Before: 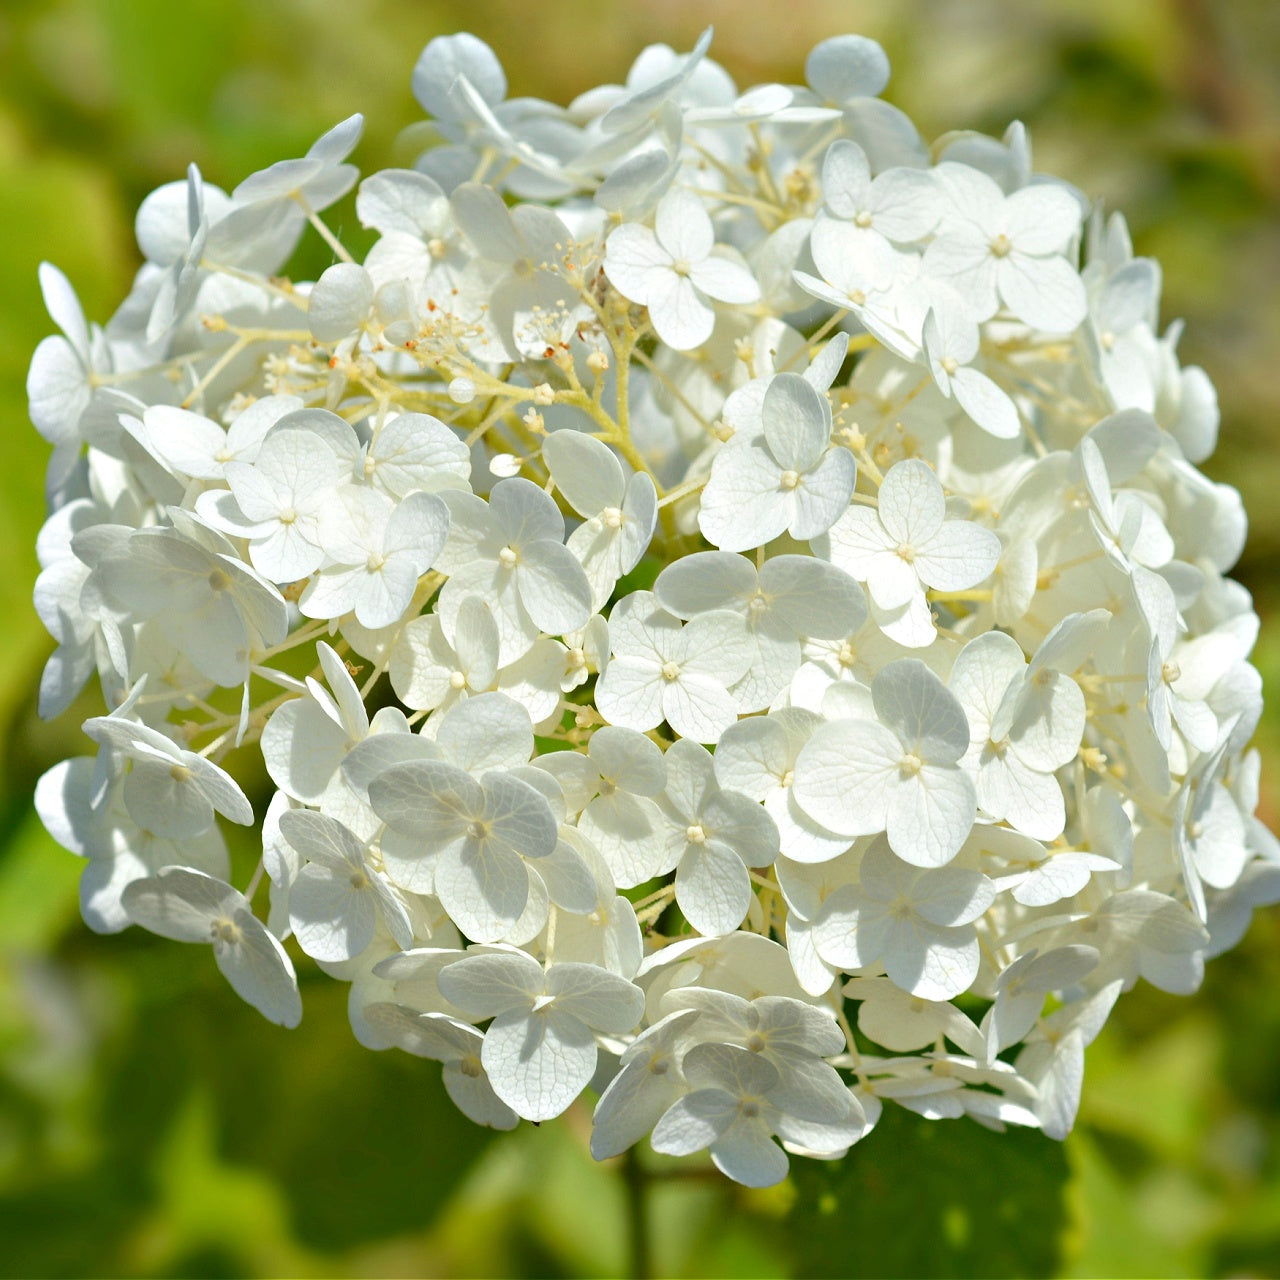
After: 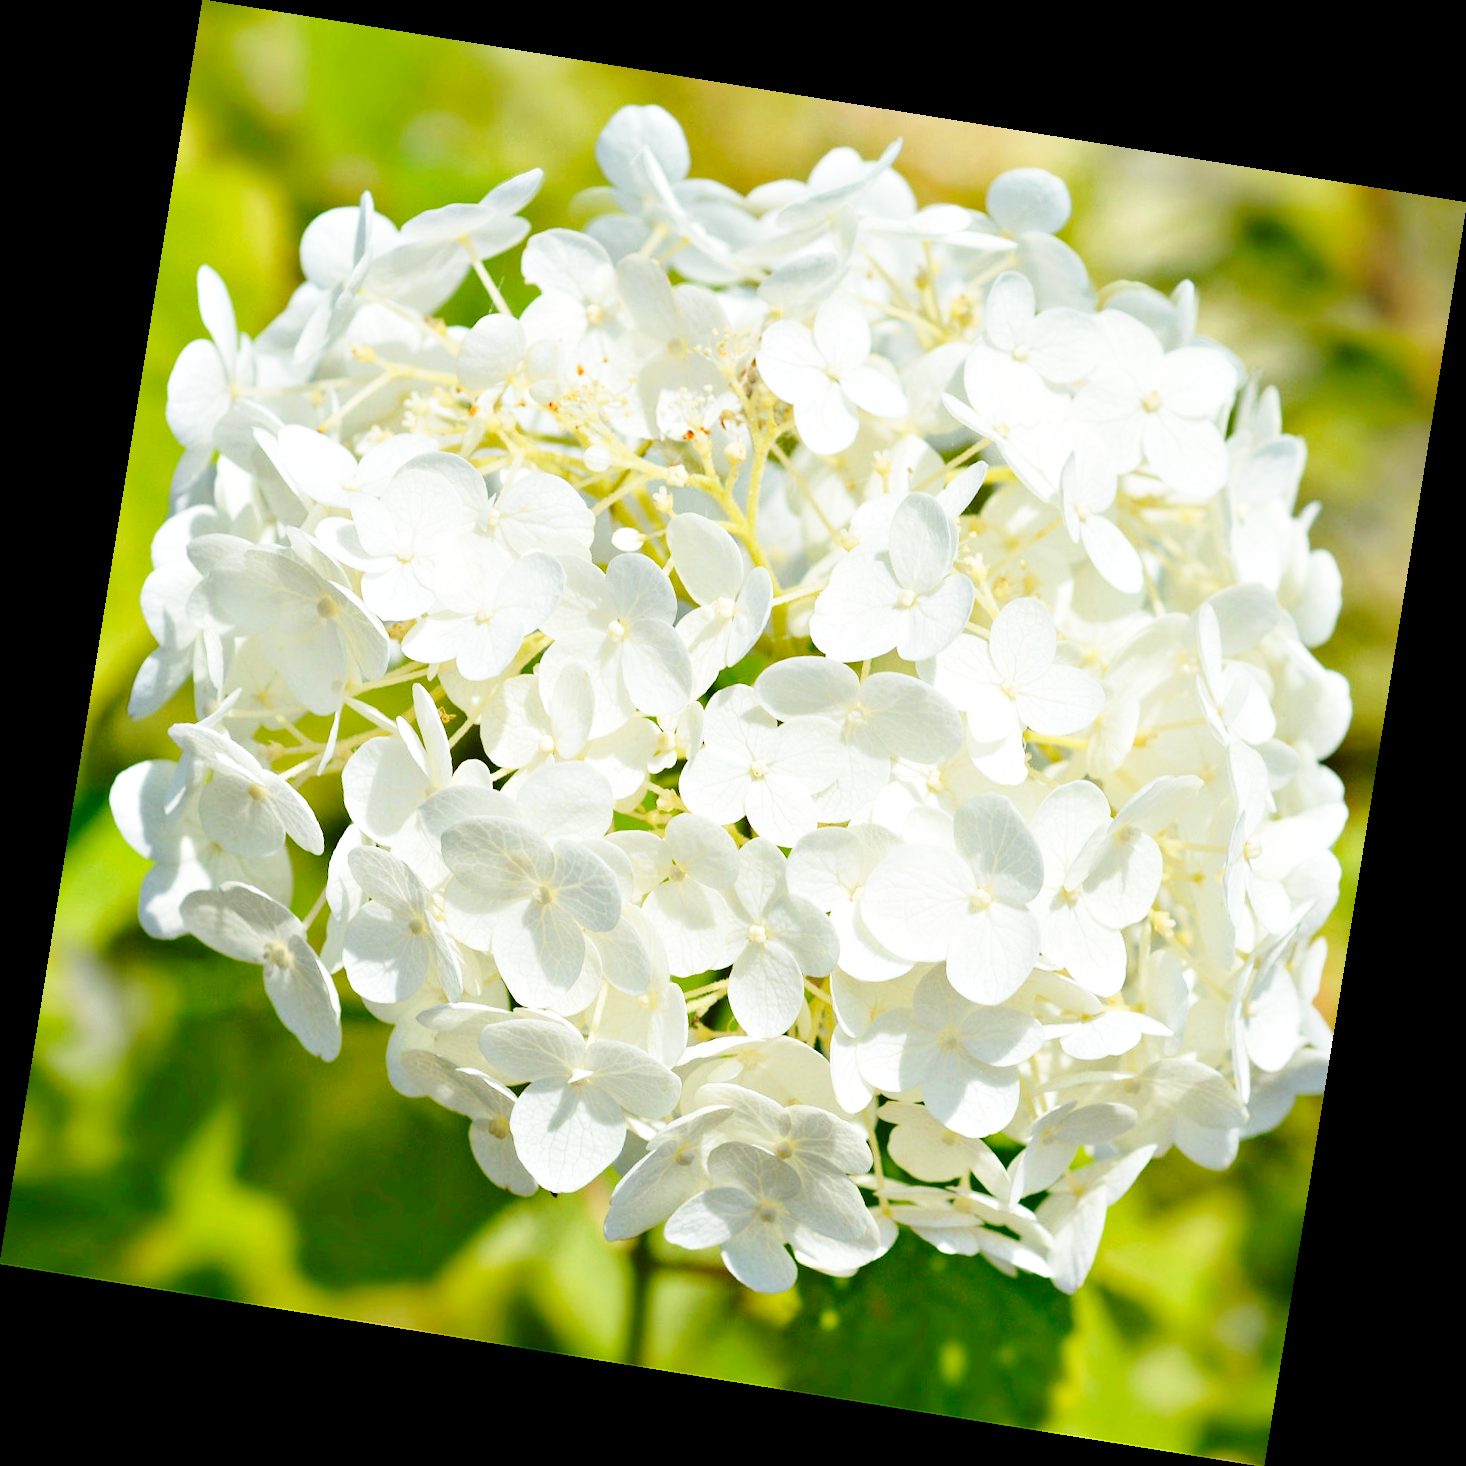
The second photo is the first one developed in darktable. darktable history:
rotate and perspective: rotation 9.12°, automatic cropping off
base curve: curves: ch0 [(0, 0) (0.028, 0.03) (0.121, 0.232) (0.46, 0.748) (0.859, 0.968) (1, 1)], preserve colors none
